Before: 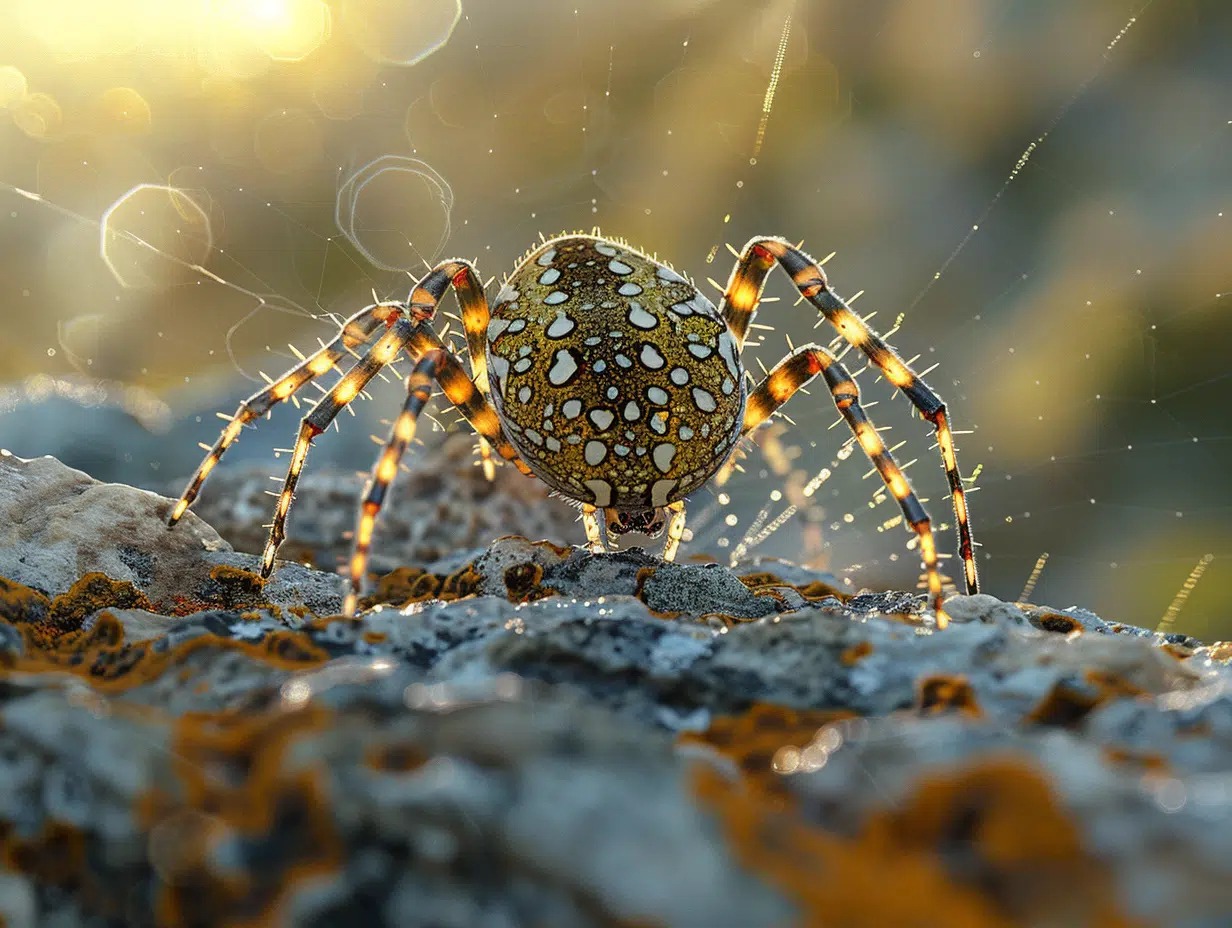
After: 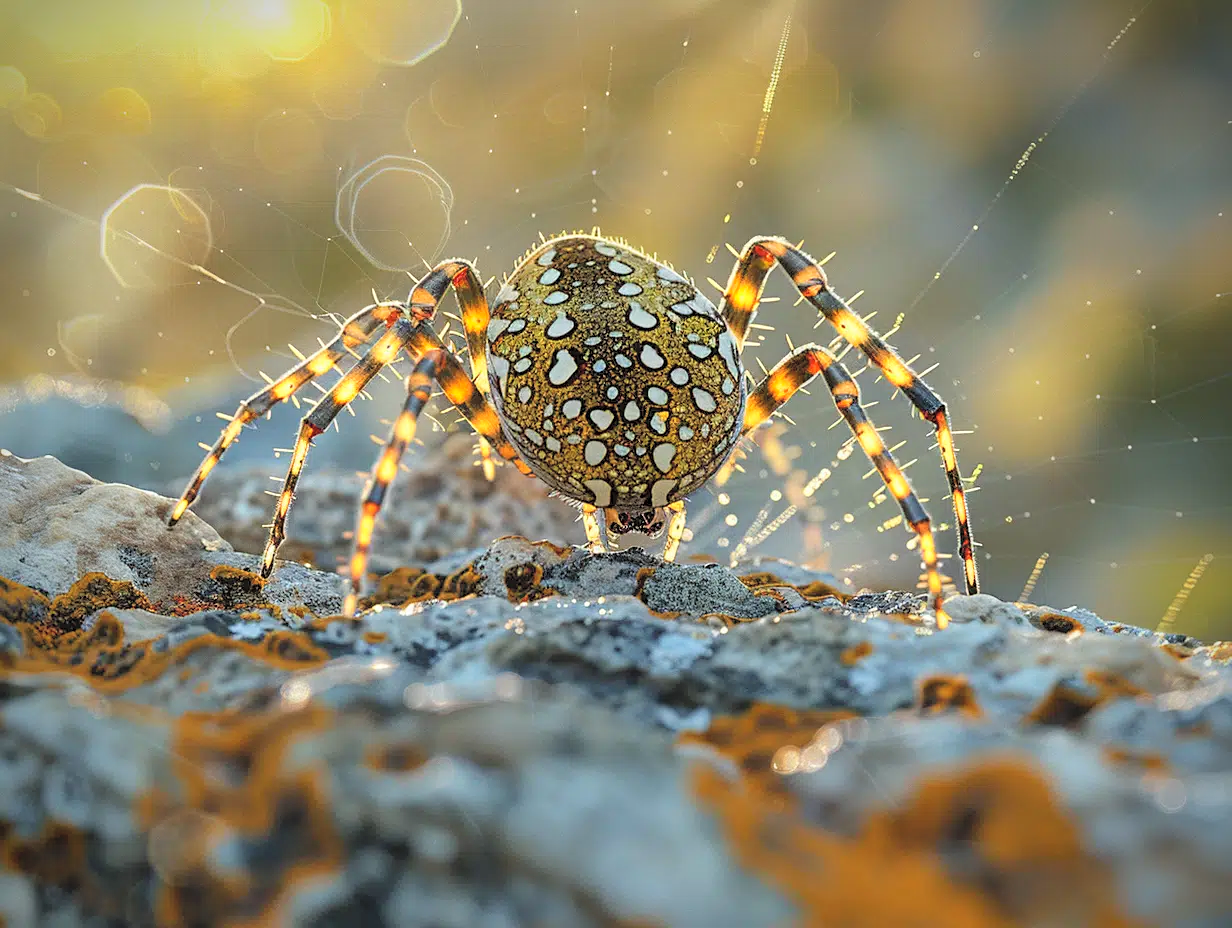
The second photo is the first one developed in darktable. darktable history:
contrast brightness saturation: contrast 0.1, brightness 0.3, saturation 0.14
shadows and highlights: soften with gaussian
vignetting: brightness -0.629, saturation -0.007, center (-0.028, 0.239)
sharpen: amount 0.2
